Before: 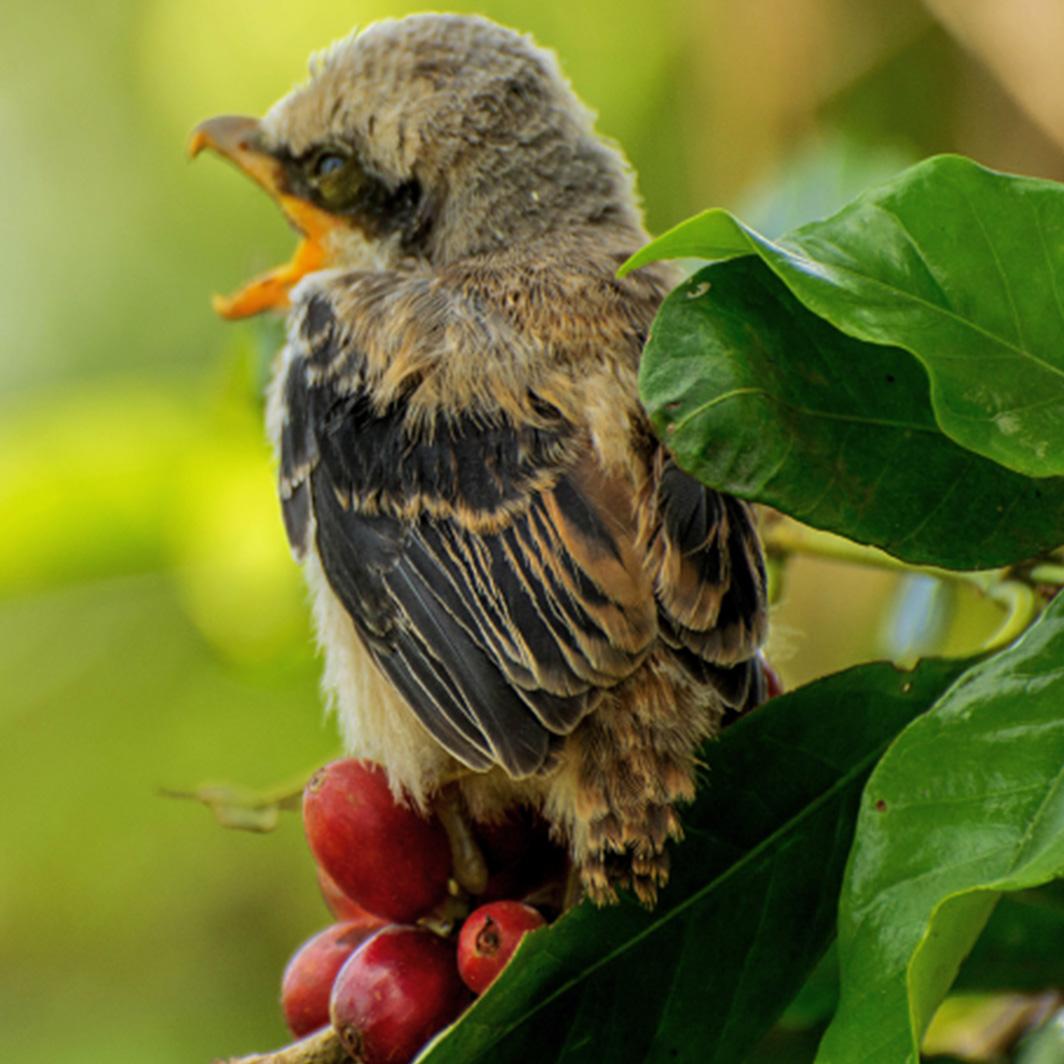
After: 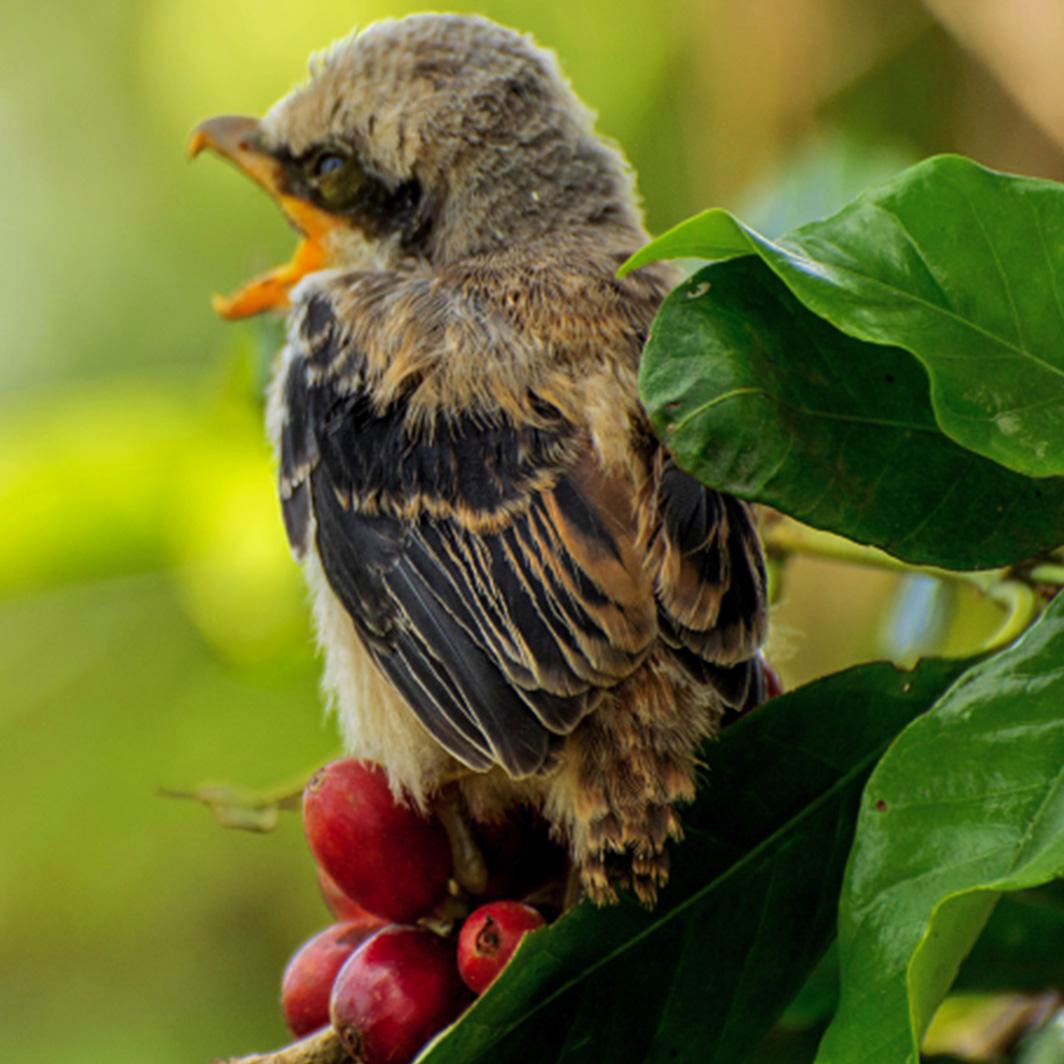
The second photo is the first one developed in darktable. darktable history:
color balance: gamma [0.9, 0.988, 0.975, 1.025], gain [1.05, 1, 1, 1]
white balance: emerald 1
